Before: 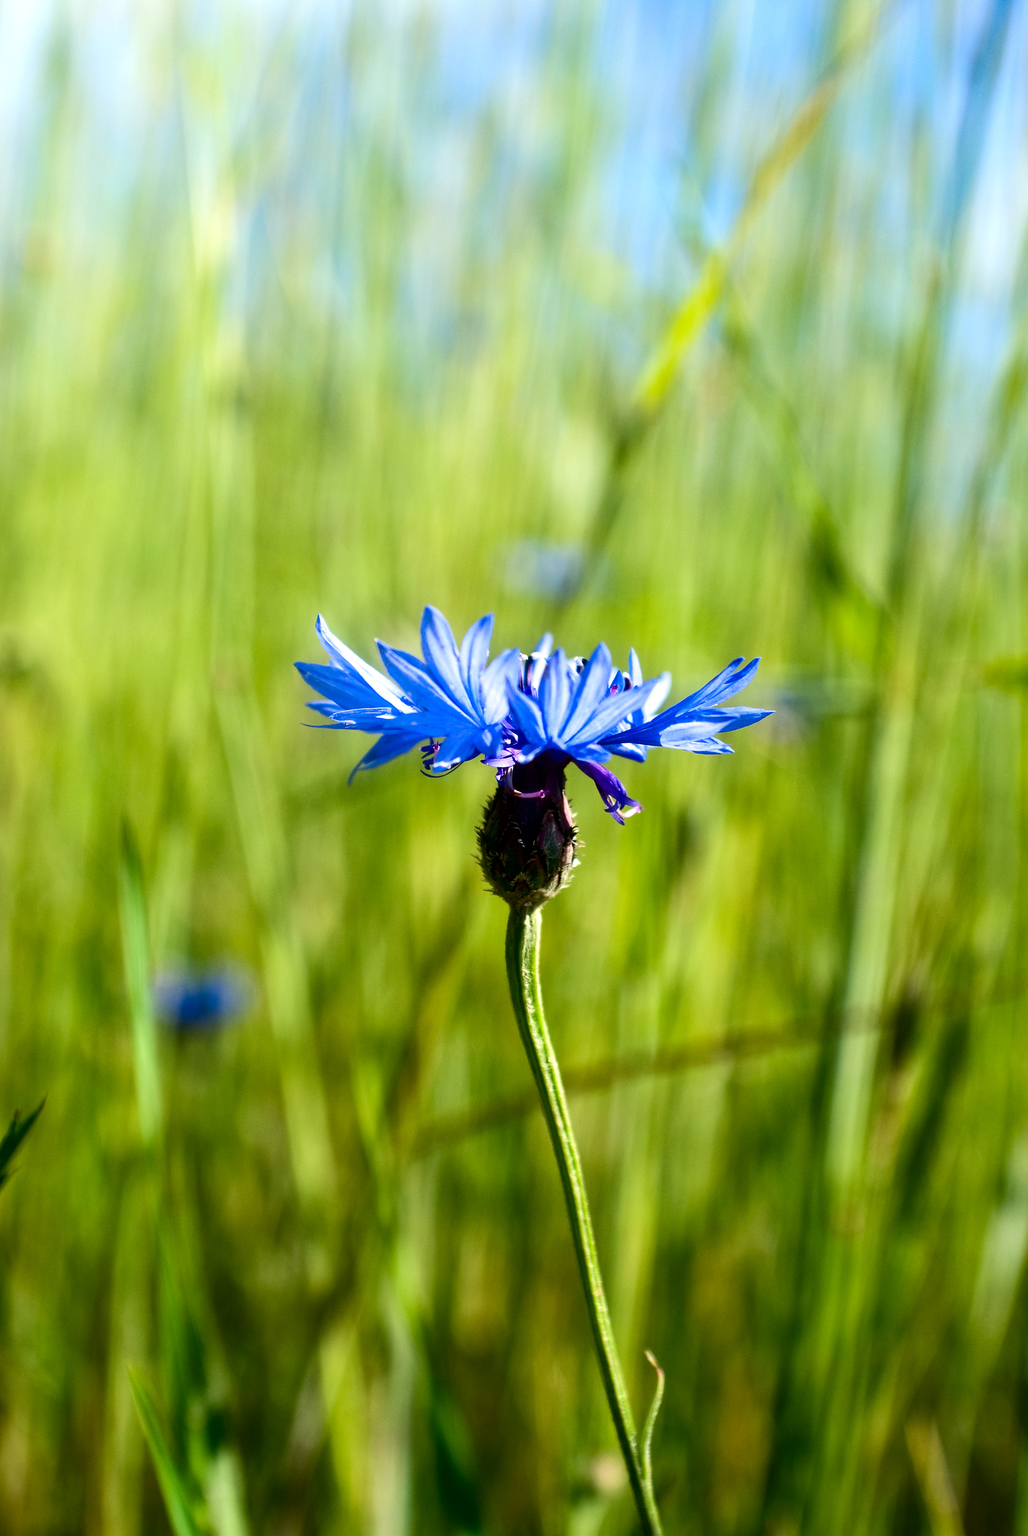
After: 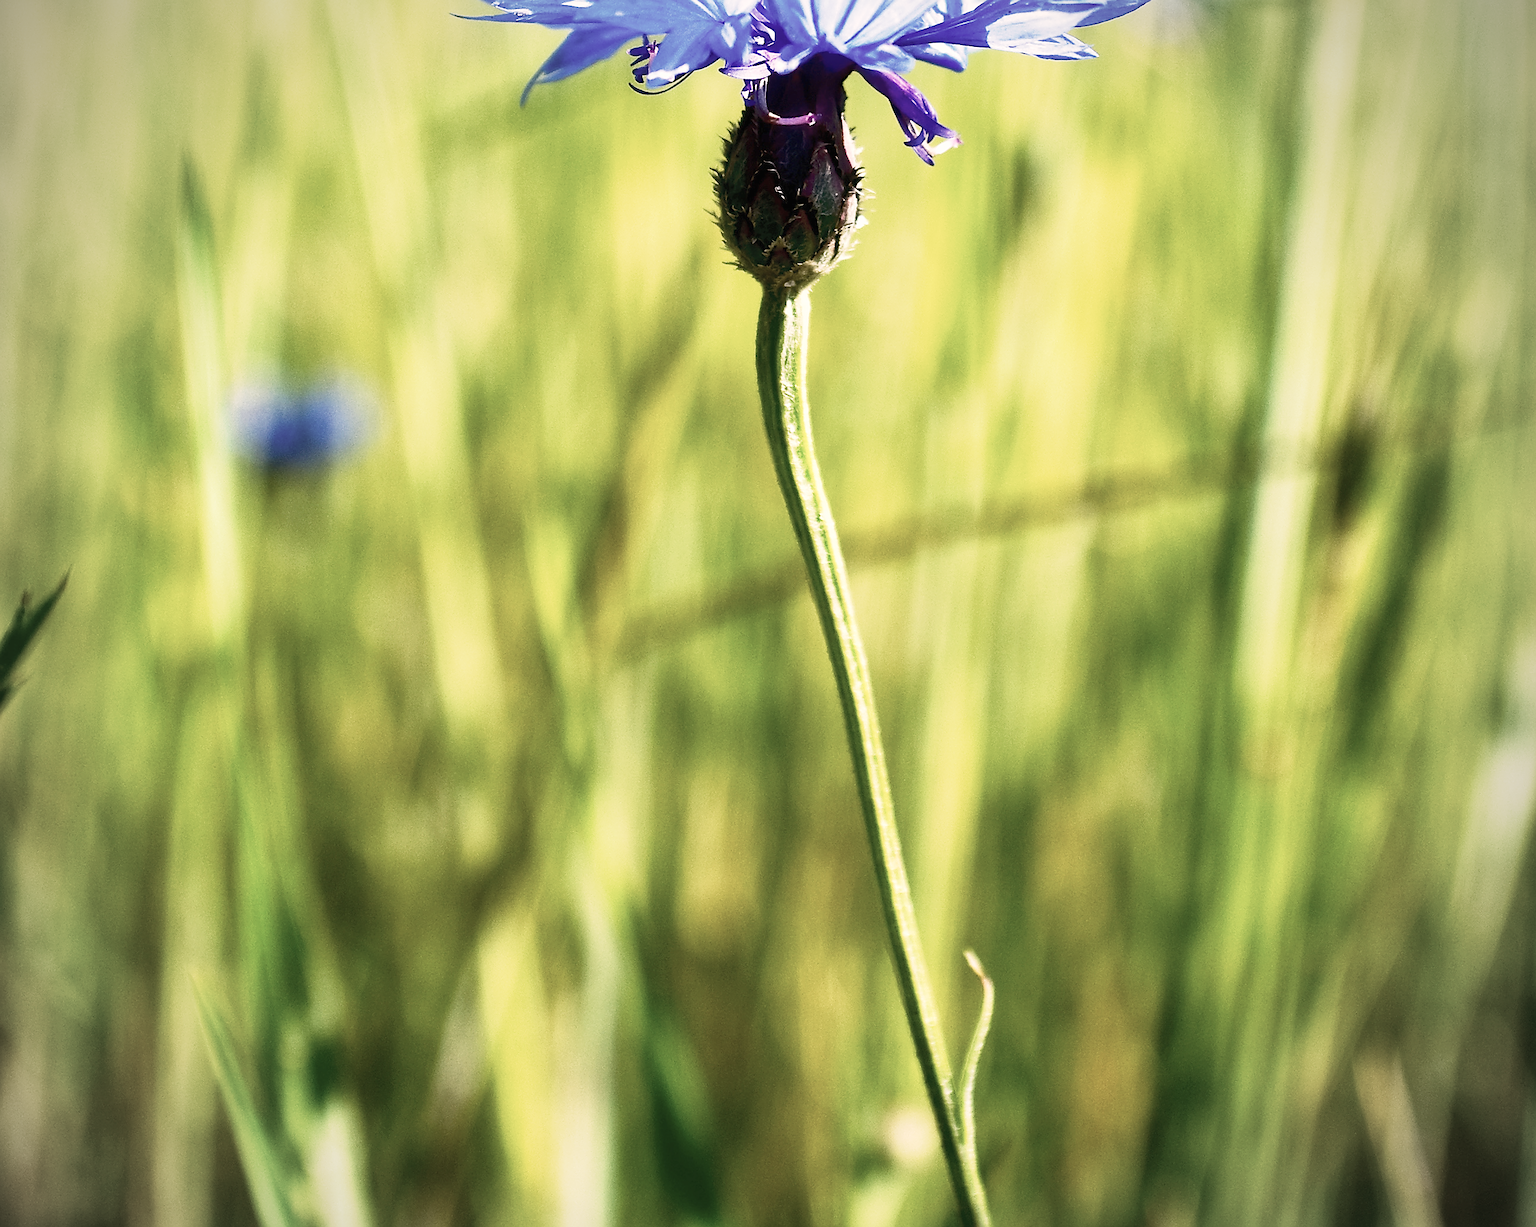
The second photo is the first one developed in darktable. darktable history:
sharpen: radius 1.422, amount 1.264, threshold 0.769
crop and rotate: top 46.525%, right 0.058%
exposure: black level correction 0, exposure 0.703 EV, compensate exposure bias true, compensate highlight preservation false
vignetting: fall-off start 79.78%
base curve: curves: ch0 [(0, 0) (0.088, 0.125) (0.176, 0.251) (0.354, 0.501) (0.613, 0.749) (1, 0.877)], preserve colors none
color correction: highlights a* 5.52, highlights b* 5.16, saturation 0.64
shadows and highlights: shadows 62.72, white point adjustment 0.339, highlights -34.02, compress 83.74%
